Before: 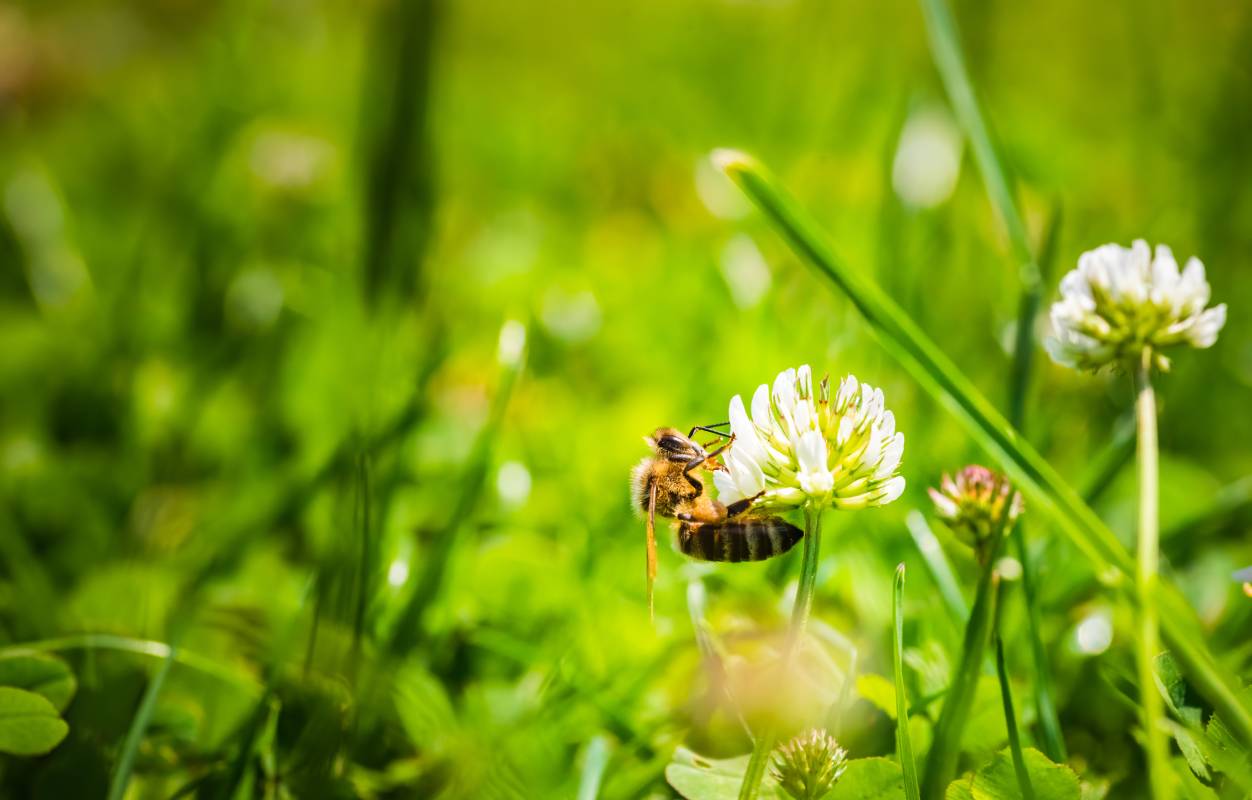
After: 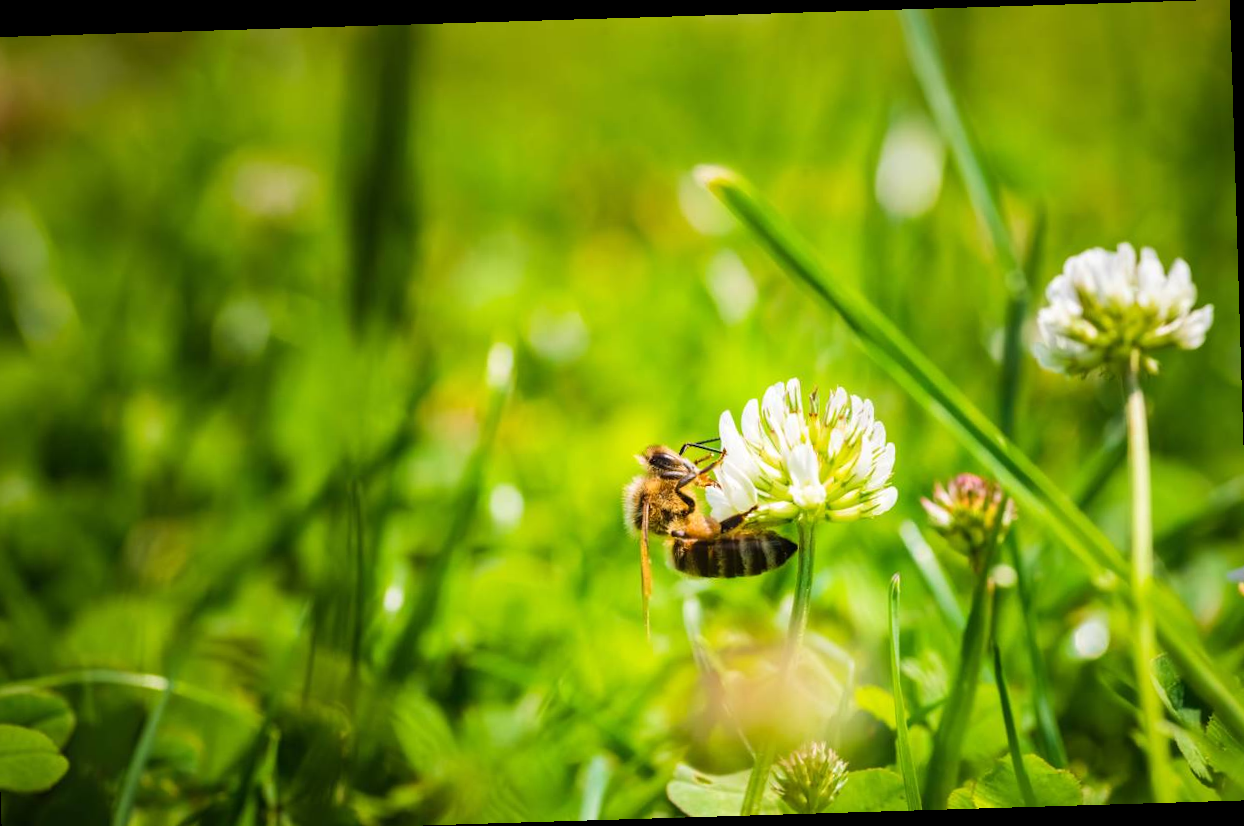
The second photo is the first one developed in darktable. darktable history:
crop and rotate: left 1.774%, right 0.633%, bottom 1.28%
rotate and perspective: rotation -1.75°, automatic cropping off
